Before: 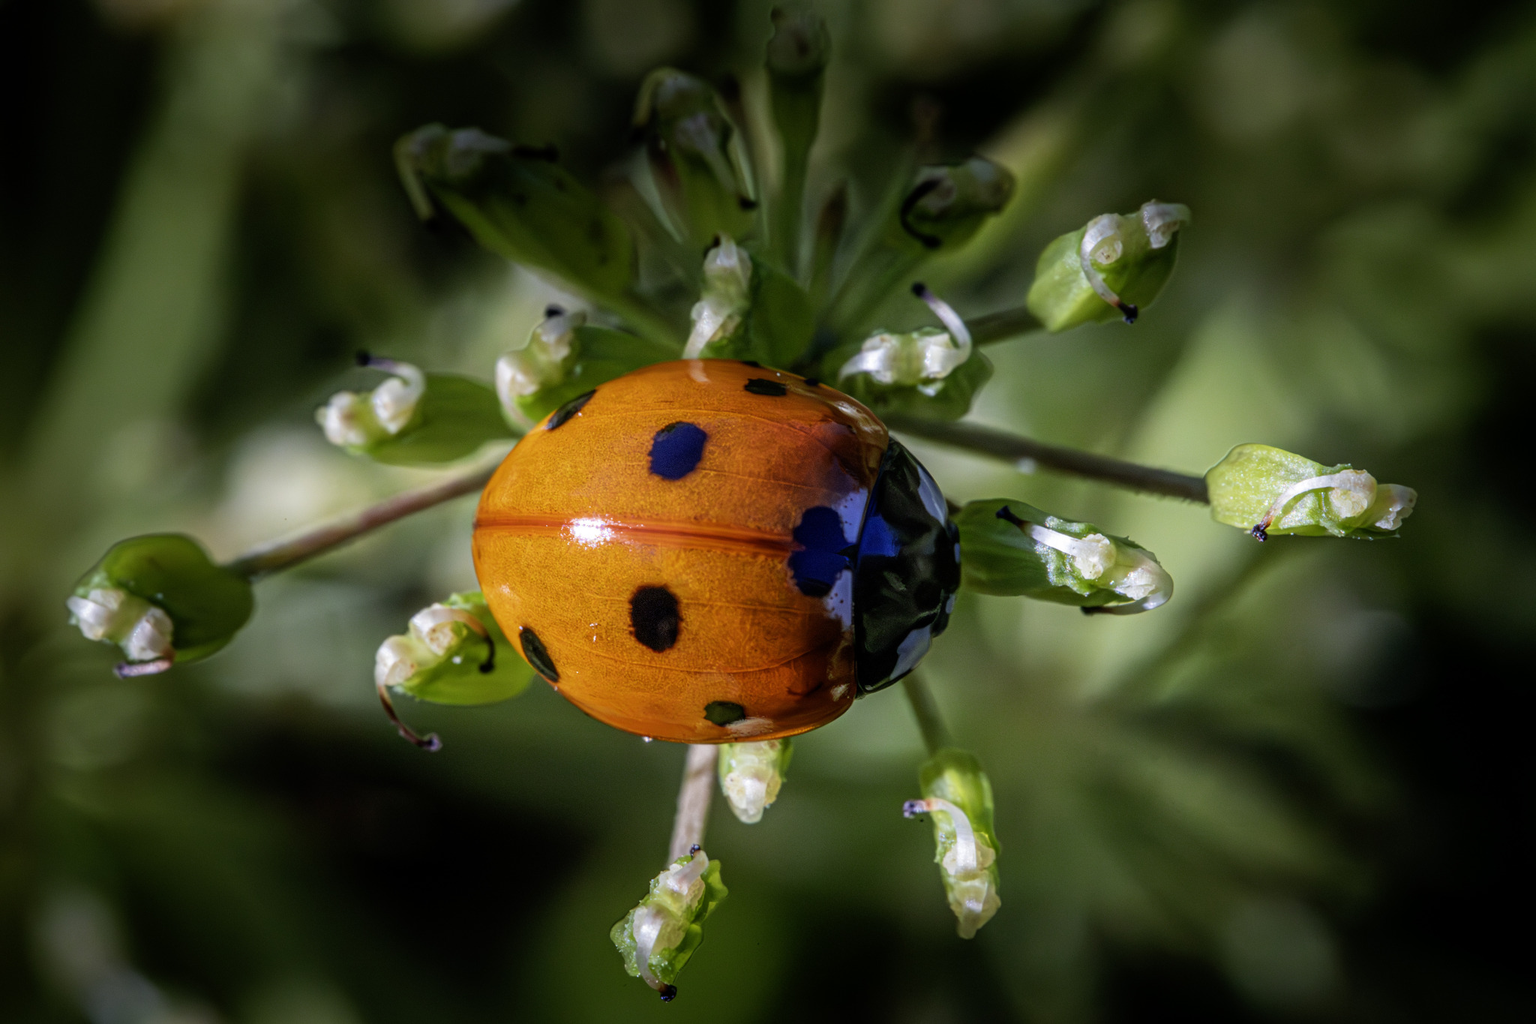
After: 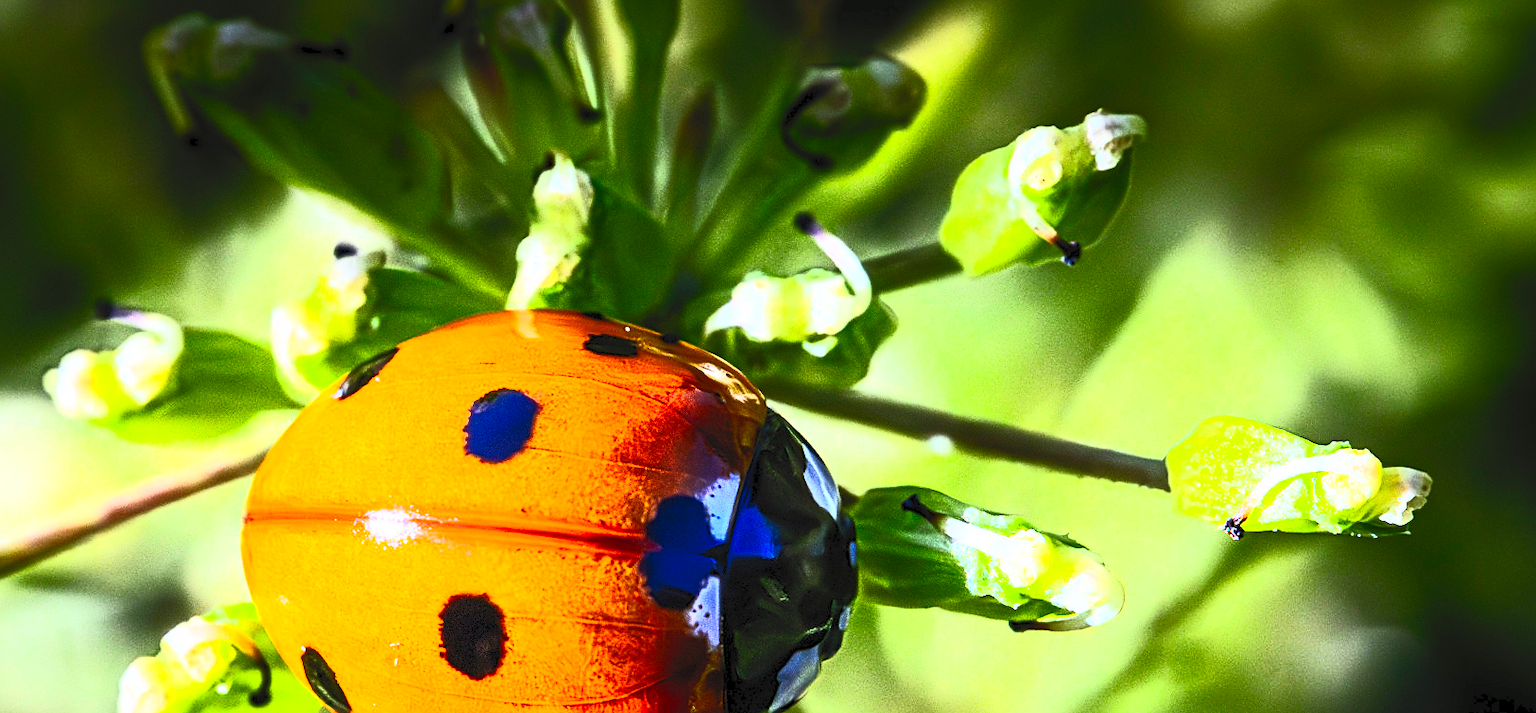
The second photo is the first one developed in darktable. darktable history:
sharpen: on, module defaults
crop: left 18.288%, top 11.101%, right 2.325%, bottom 33.553%
contrast brightness saturation: contrast 0.987, brightness 0.985, saturation 0.991
base curve: curves: ch0 [(0, 0) (0.028, 0.03) (0.121, 0.232) (0.46, 0.748) (0.859, 0.968) (1, 1)]
